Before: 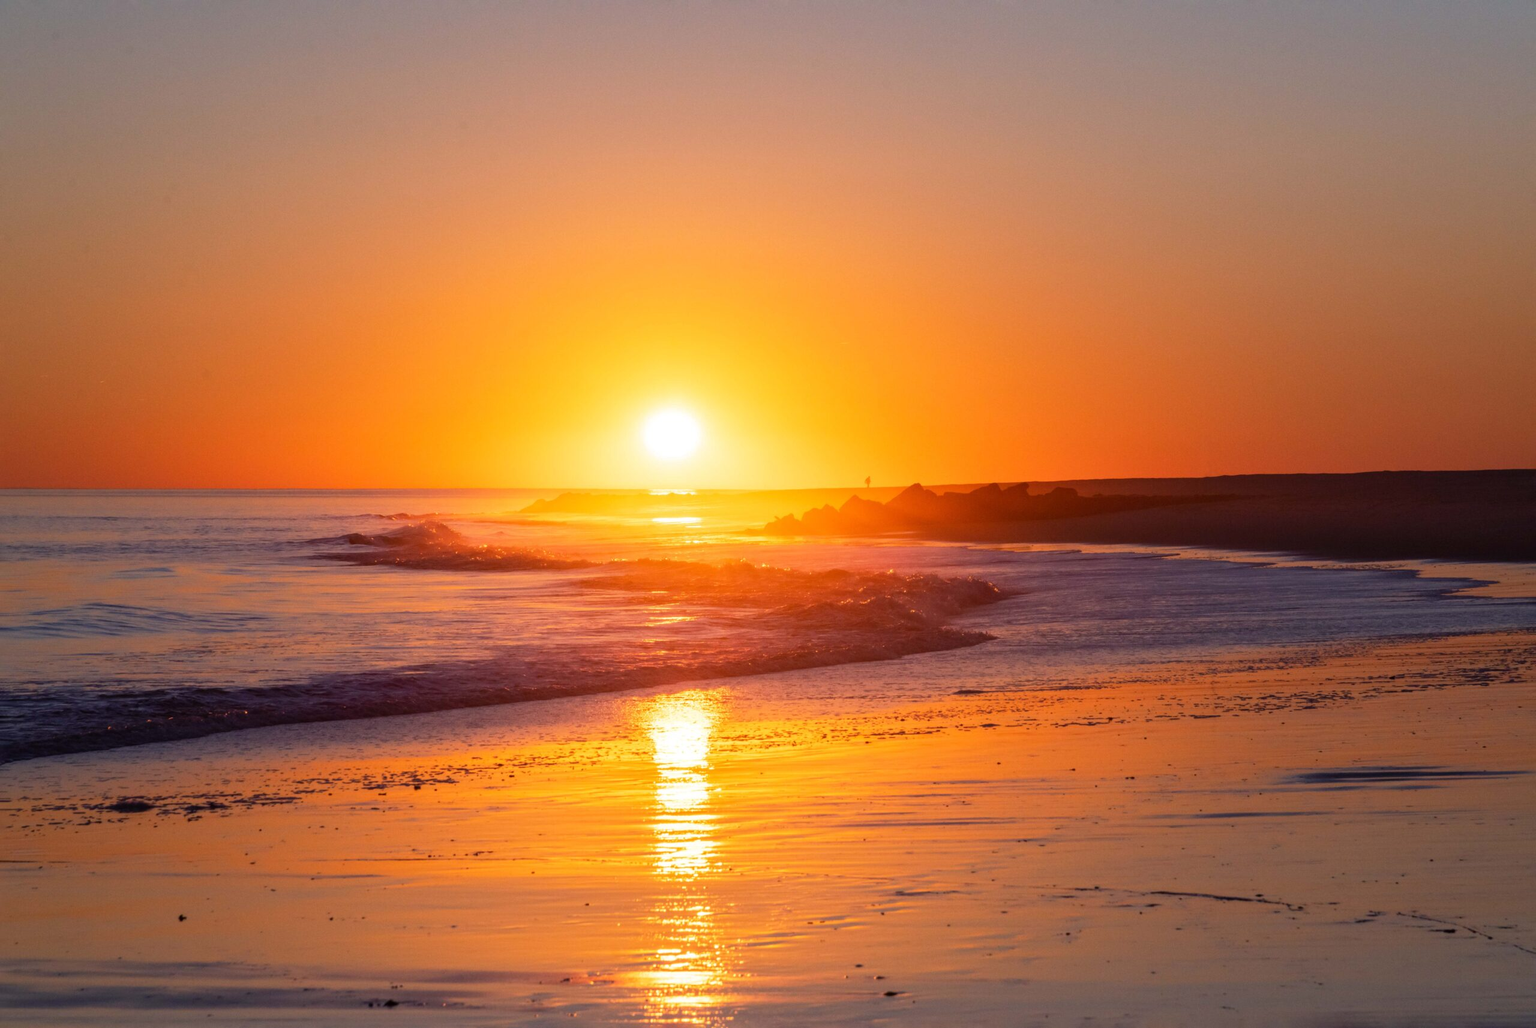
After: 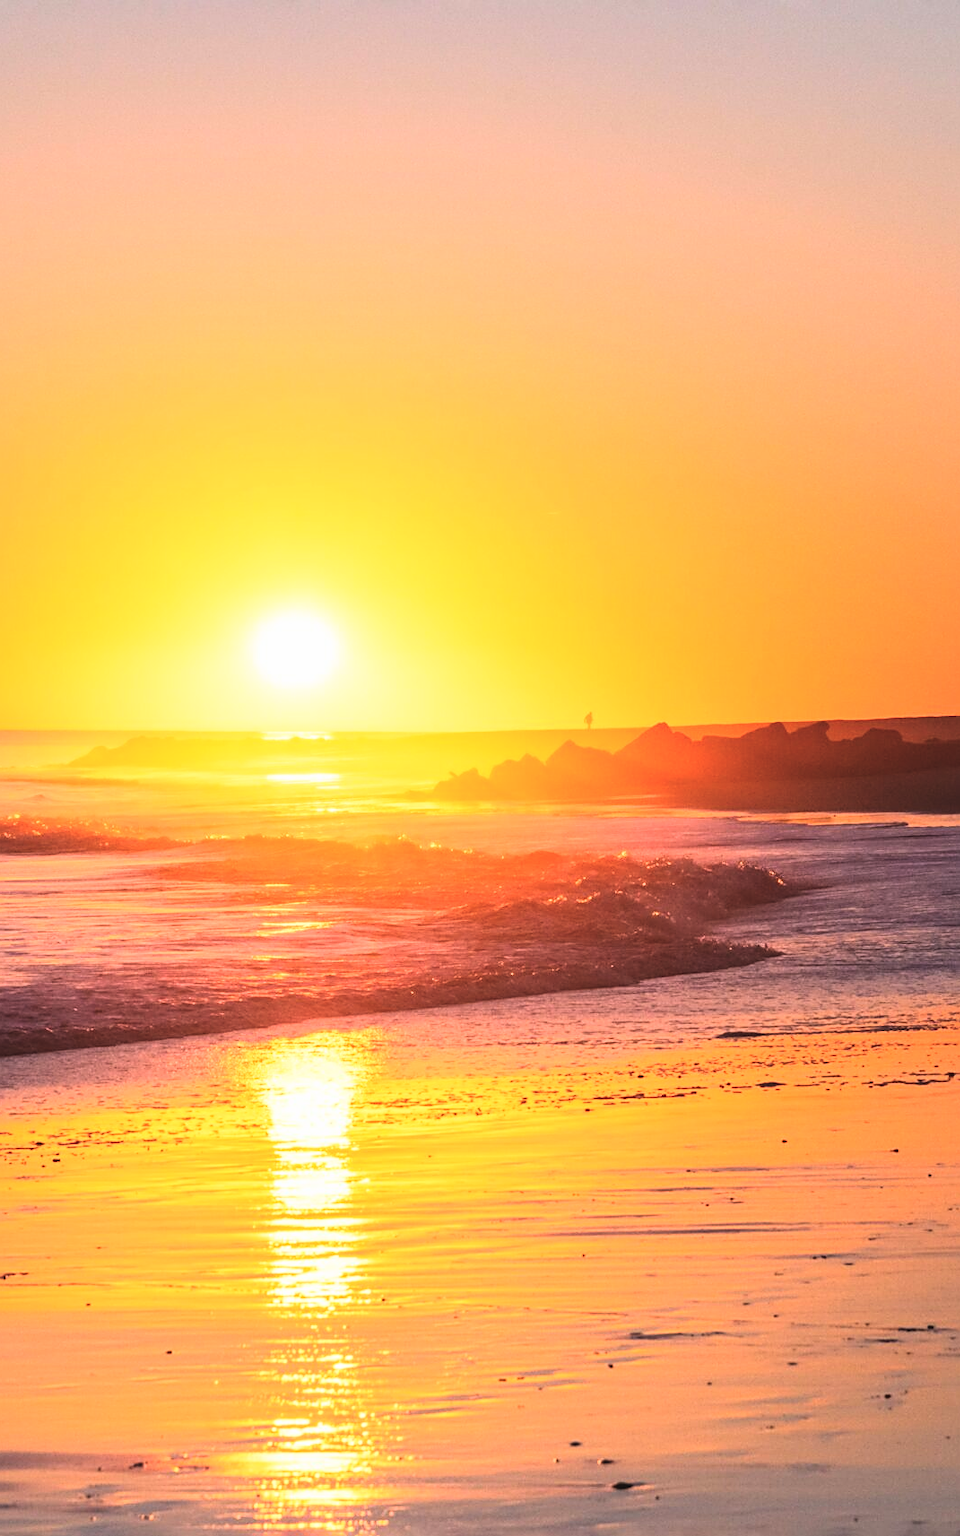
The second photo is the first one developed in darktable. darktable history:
base curve: curves: ch0 [(0, 0) (0.007, 0.004) (0.027, 0.03) (0.046, 0.07) (0.207, 0.54) (0.442, 0.872) (0.673, 0.972) (1, 1)]
sharpen: amount 0.49
levels: mode automatic, levels [0, 0.397, 0.955]
crop: left 30.87%, right 27.277%
exposure: black level correction -0.015, exposure -0.5 EV, compensate exposure bias true, compensate highlight preservation false
